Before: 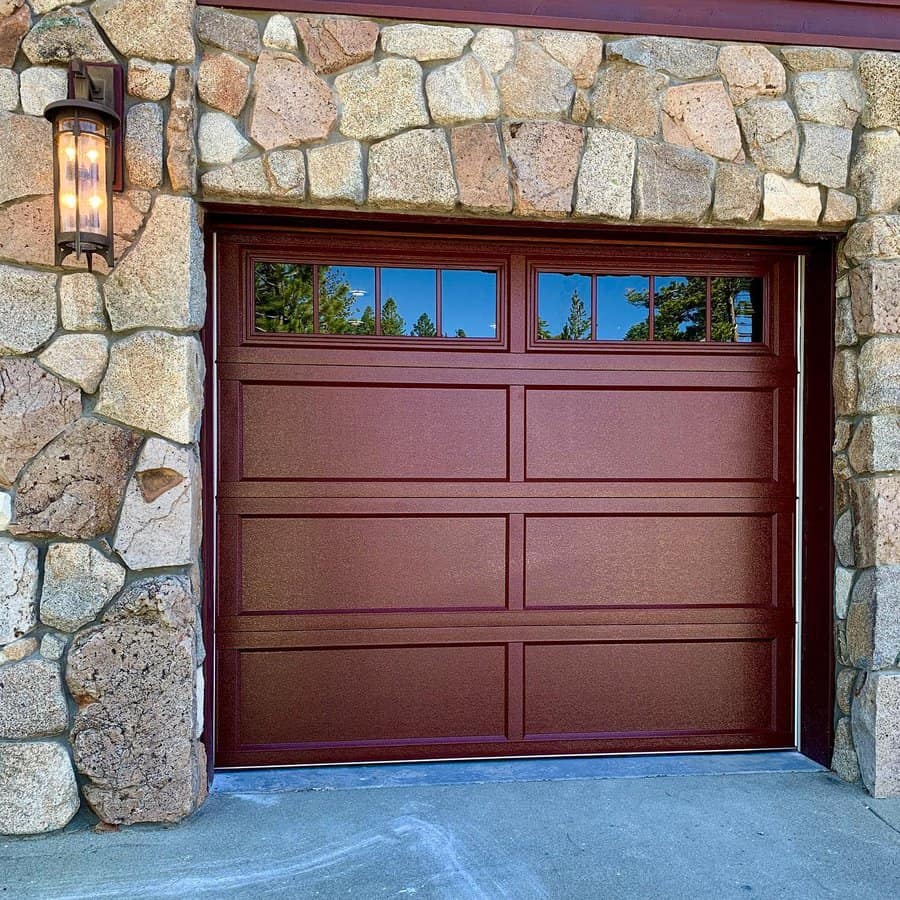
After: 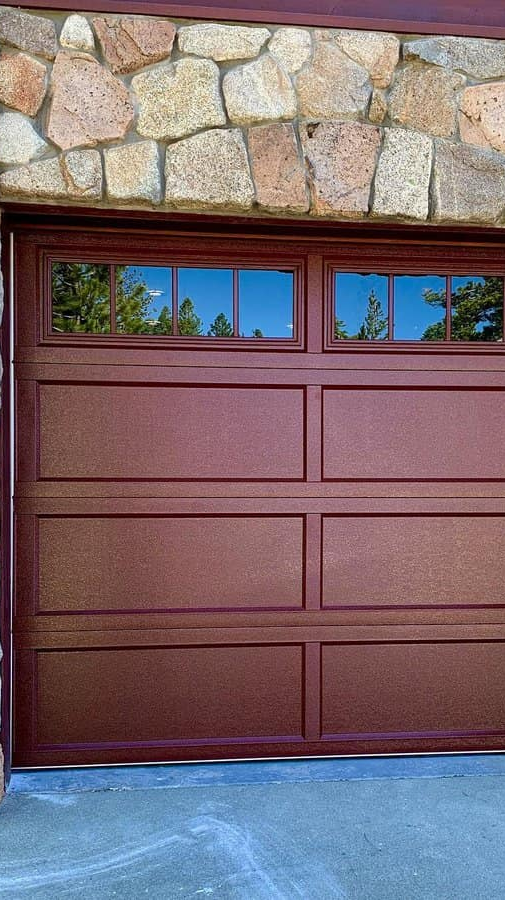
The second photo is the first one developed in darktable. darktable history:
crop and rotate: left 22.572%, right 21.256%
